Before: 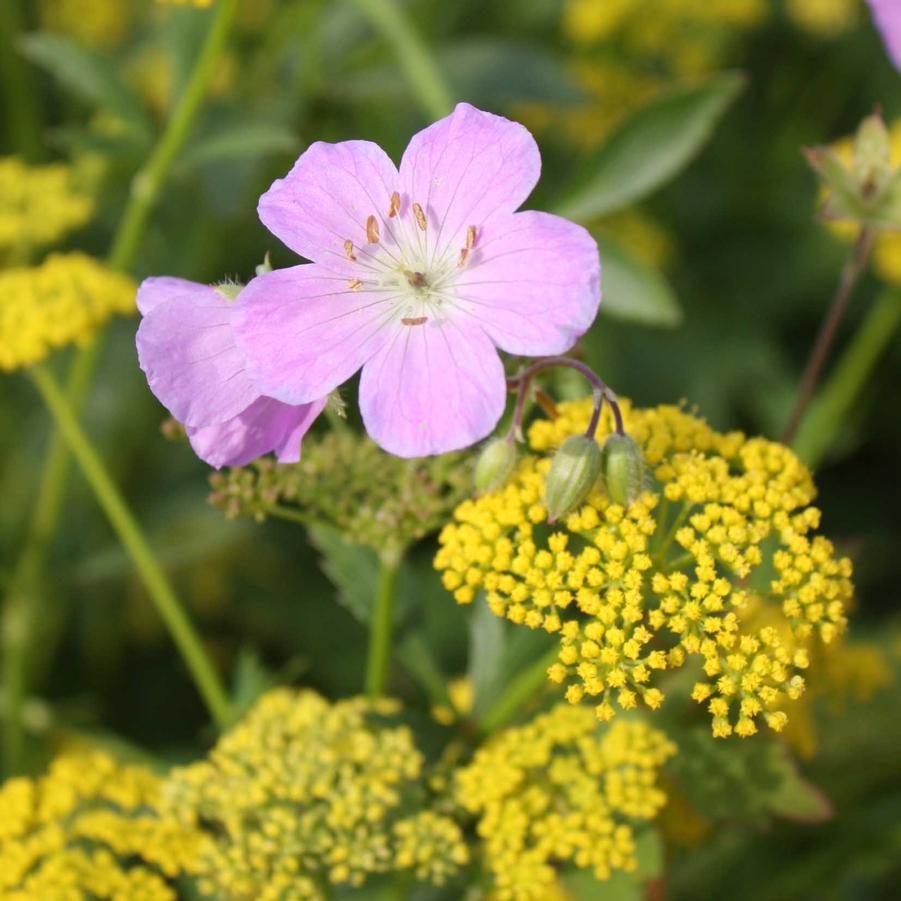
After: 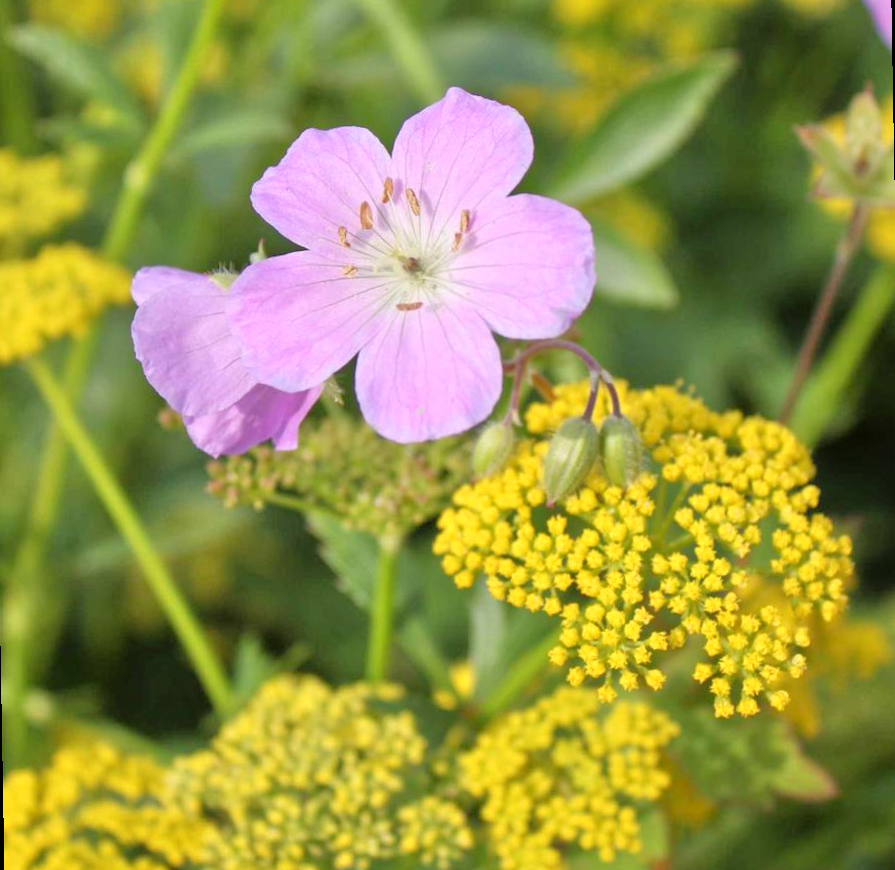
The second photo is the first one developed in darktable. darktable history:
tone equalizer: -7 EV 0.15 EV, -6 EV 0.6 EV, -5 EV 1.15 EV, -4 EV 1.33 EV, -3 EV 1.15 EV, -2 EV 0.6 EV, -1 EV 0.15 EV, mask exposure compensation -0.5 EV
rotate and perspective: rotation -1°, crop left 0.011, crop right 0.989, crop top 0.025, crop bottom 0.975
